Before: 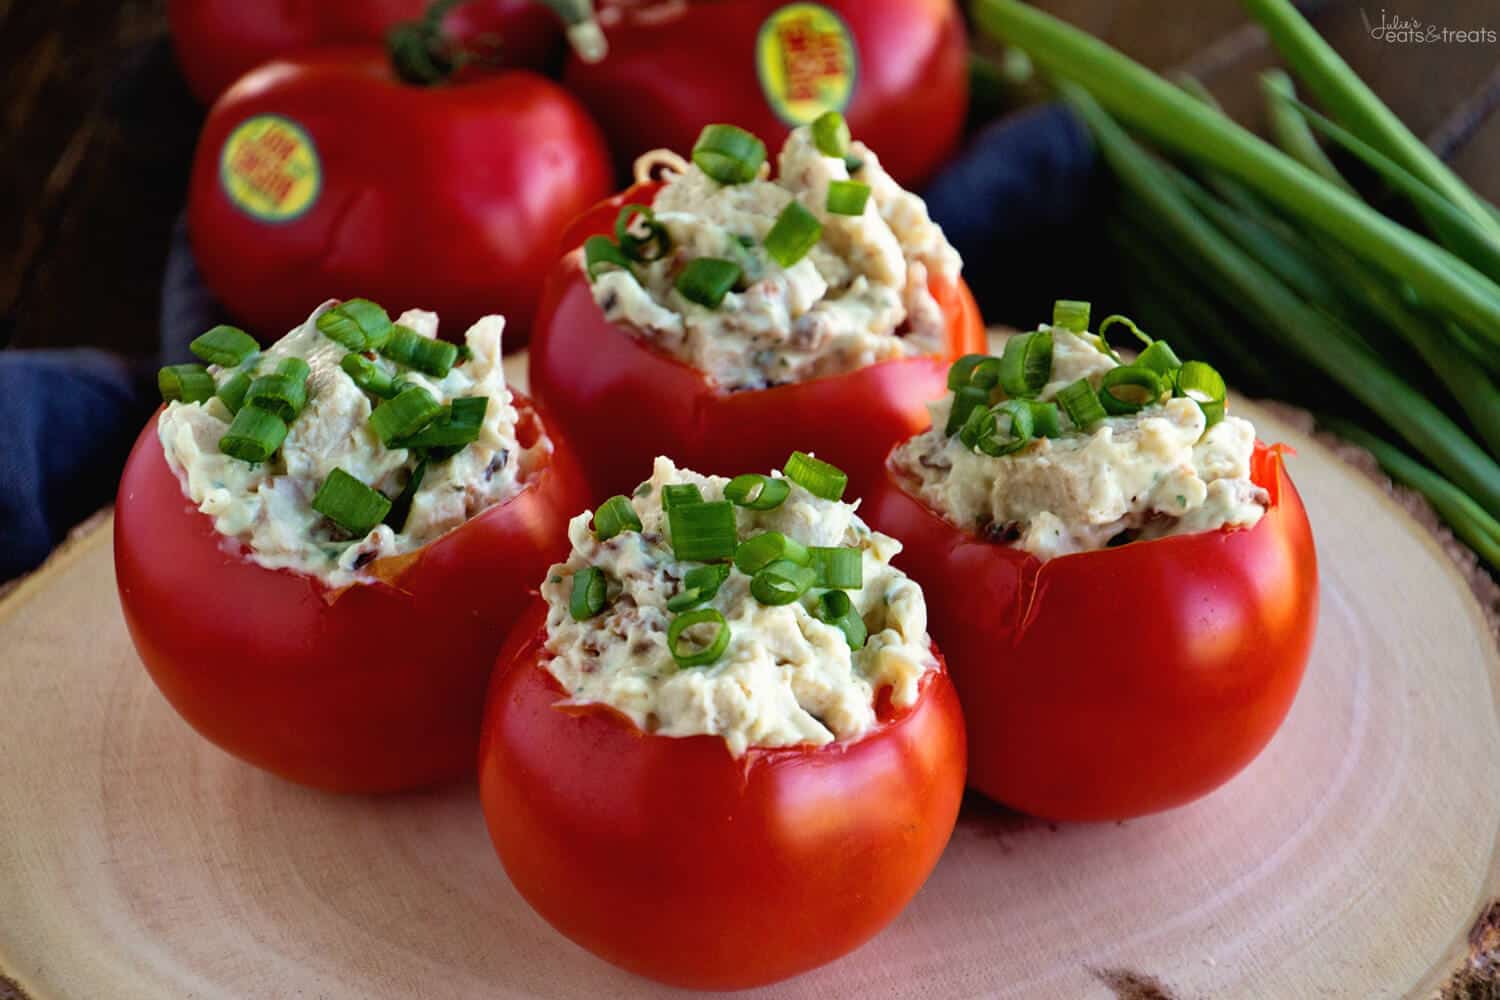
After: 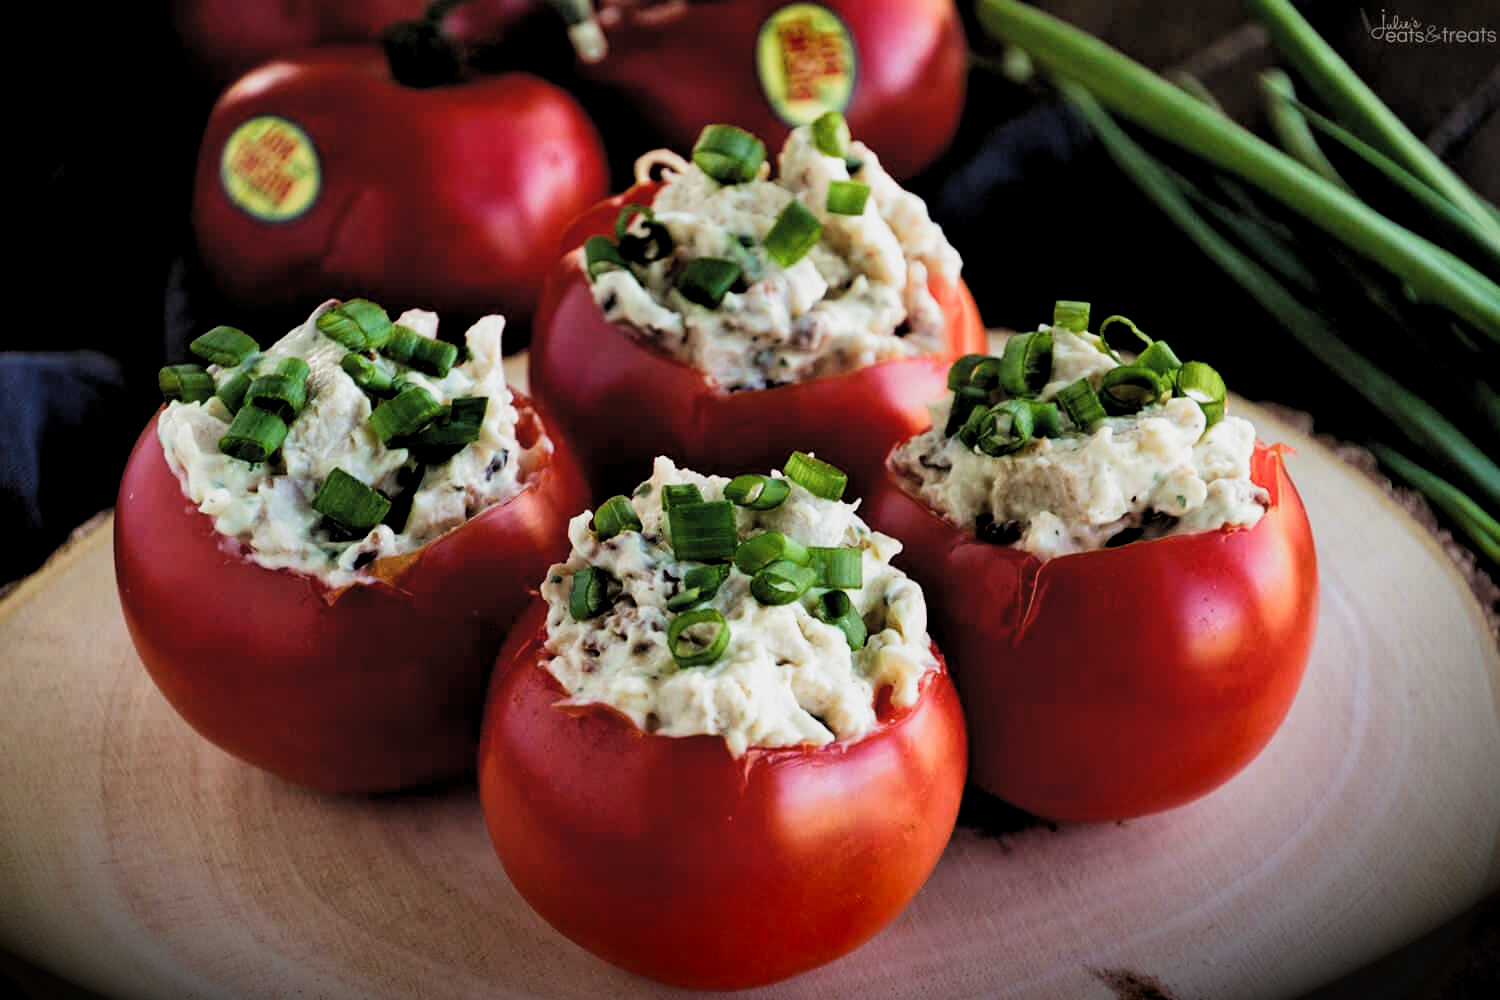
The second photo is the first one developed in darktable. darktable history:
vignetting: fall-off start 100.69%, brightness -0.994, saturation 0.492, center (-0.065, -0.304), width/height ratio 1.323
local contrast: highlights 103%, shadows 102%, detail 119%, midtone range 0.2
filmic rgb: black relative exposure -4.01 EV, white relative exposure 2.99 EV, hardness 3.01, contrast 1.392, preserve chrominance RGB euclidean norm, color science v5 (2021), contrast in shadows safe, contrast in highlights safe
